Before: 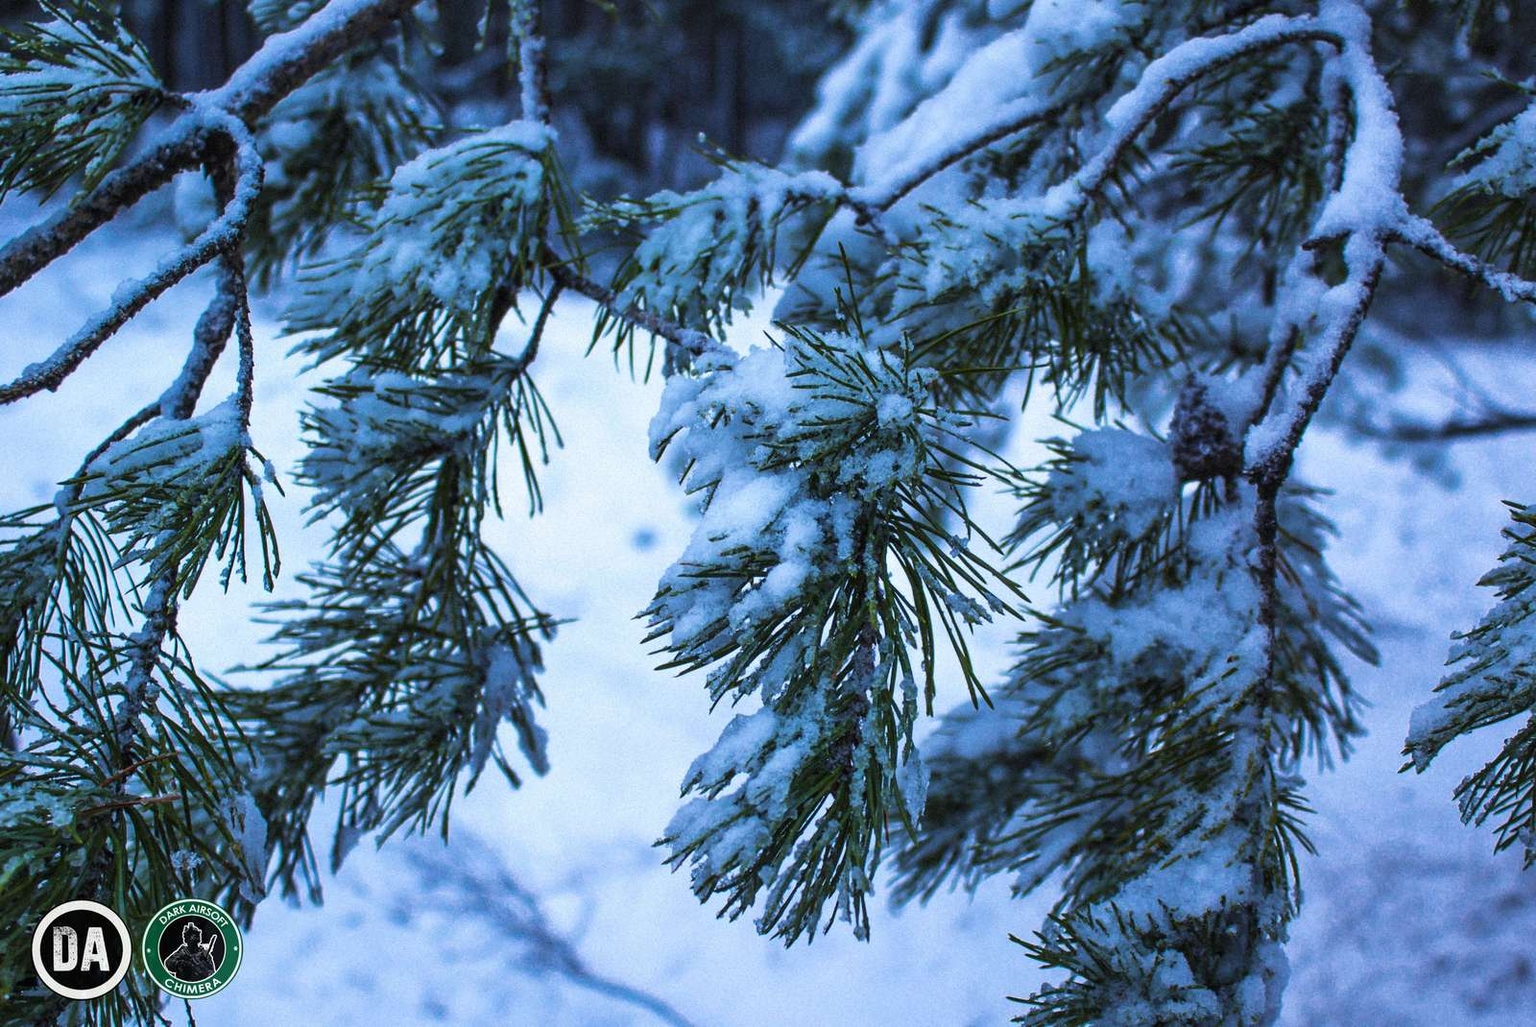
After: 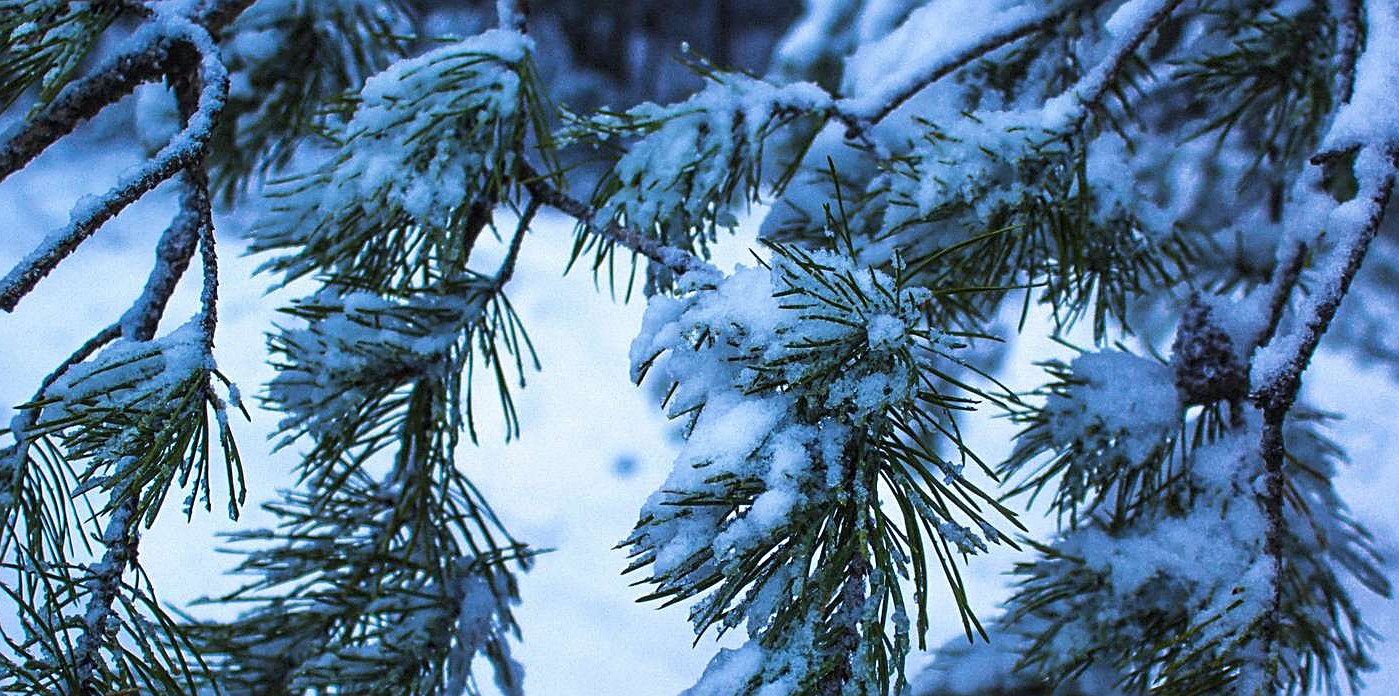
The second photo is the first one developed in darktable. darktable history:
sharpen: on, module defaults
crop: left 2.913%, top 8.99%, right 9.627%, bottom 25.948%
